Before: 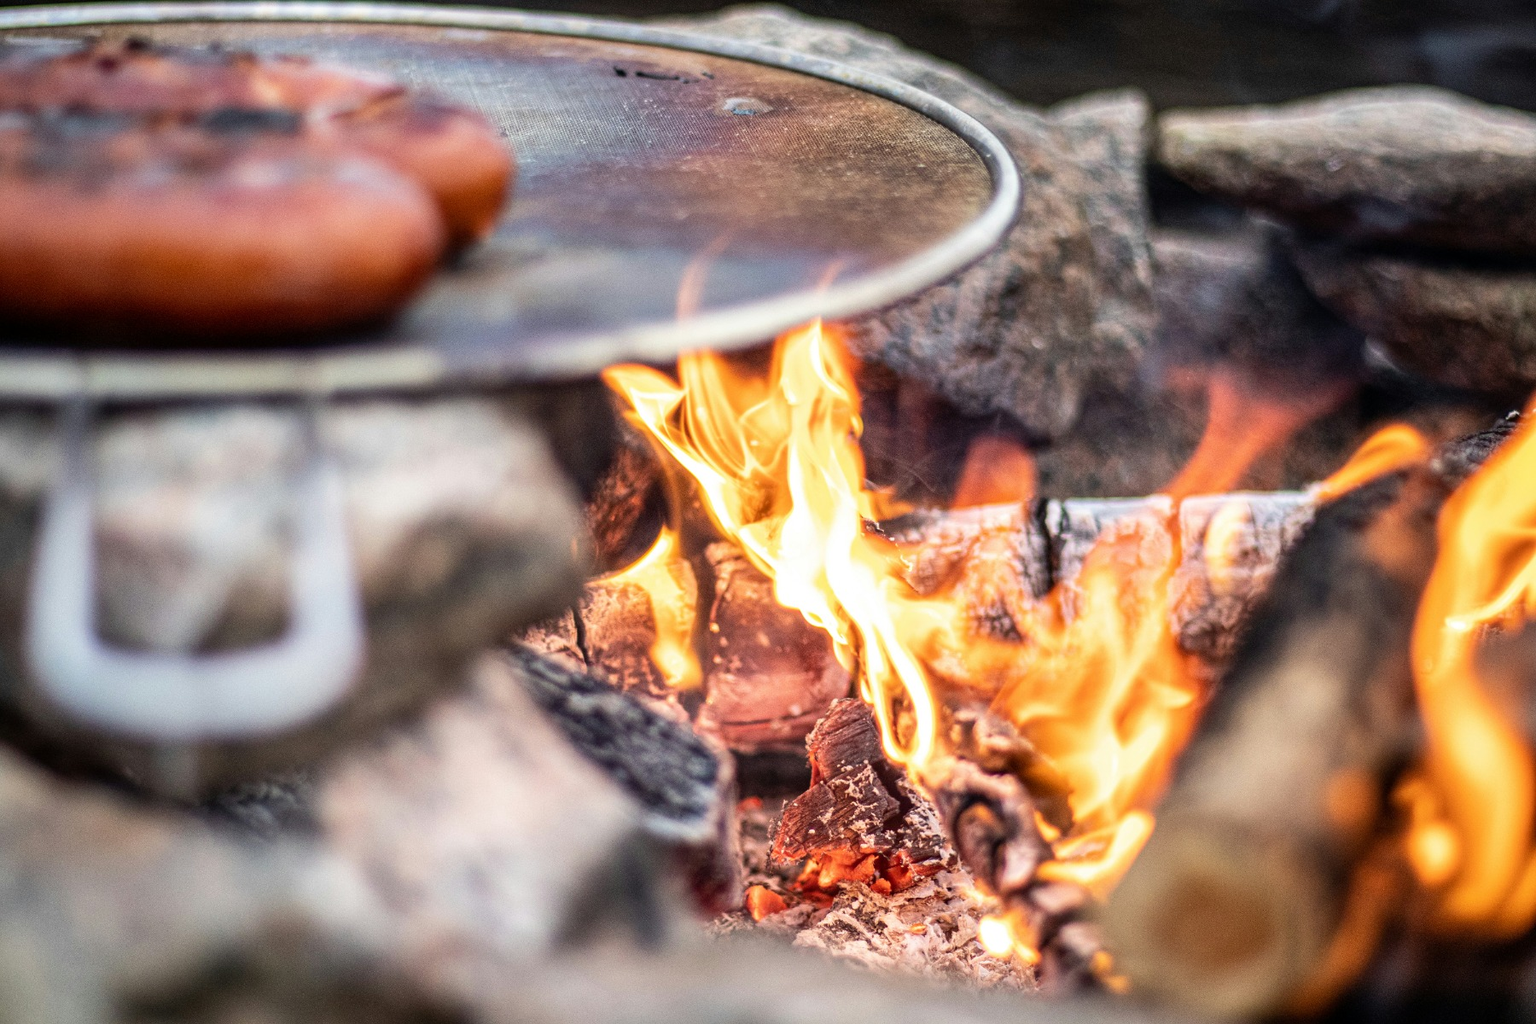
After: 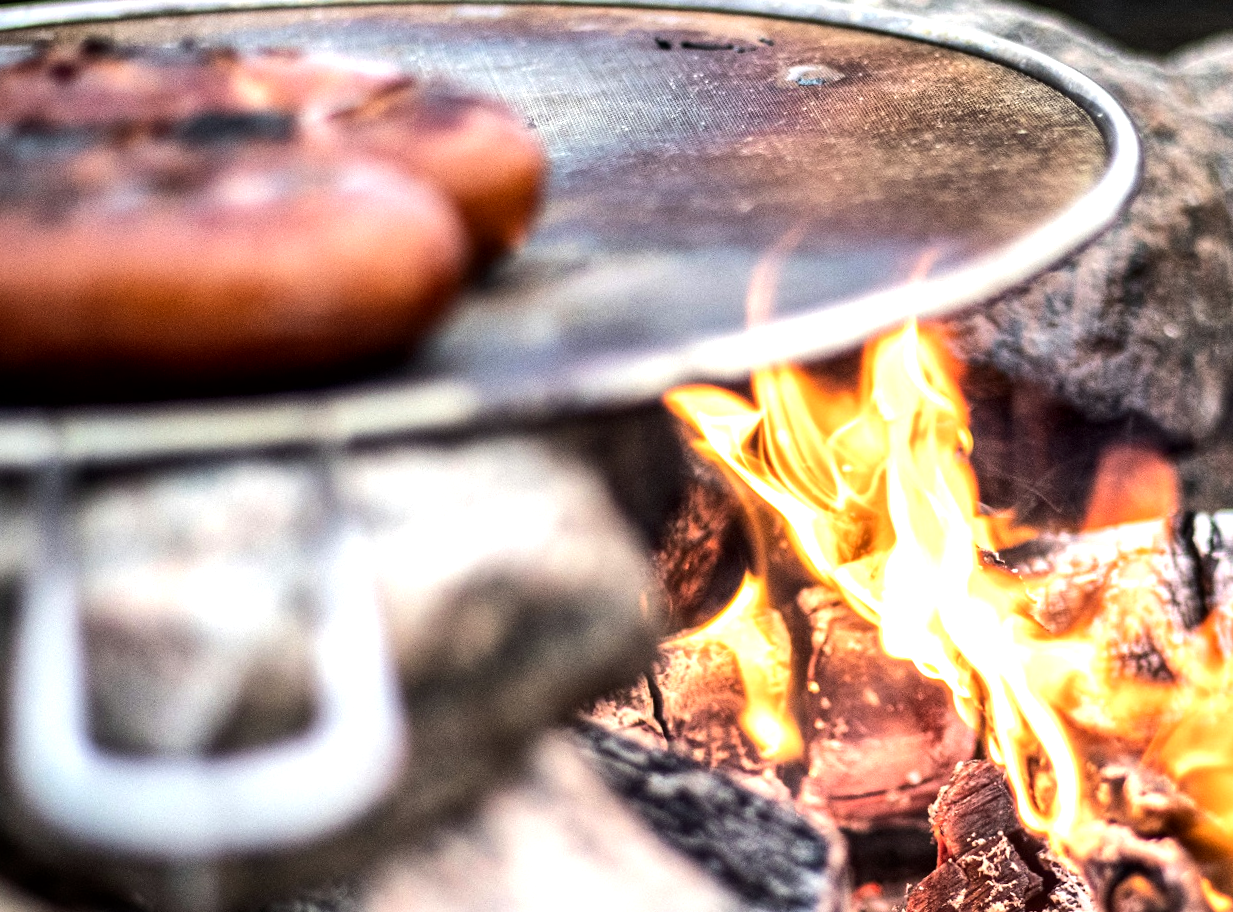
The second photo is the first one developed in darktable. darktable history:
tone equalizer: -8 EV -0.75 EV, -7 EV -0.7 EV, -6 EV -0.6 EV, -5 EV -0.4 EV, -3 EV 0.4 EV, -2 EV 0.6 EV, -1 EV 0.7 EV, +0 EV 0.75 EV, edges refinement/feathering 500, mask exposure compensation -1.57 EV, preserve details no
crop: right 28.885%, bottom 16.626%
rotate and perspective: rotation -3.52°, crop left 0.036, crop right 0.964, crop top 0.081, crop bottom 0.919
local contrast: mode bilateral grid, contrast 20, coarseness 50, detail 132%, midtone range 0.2
